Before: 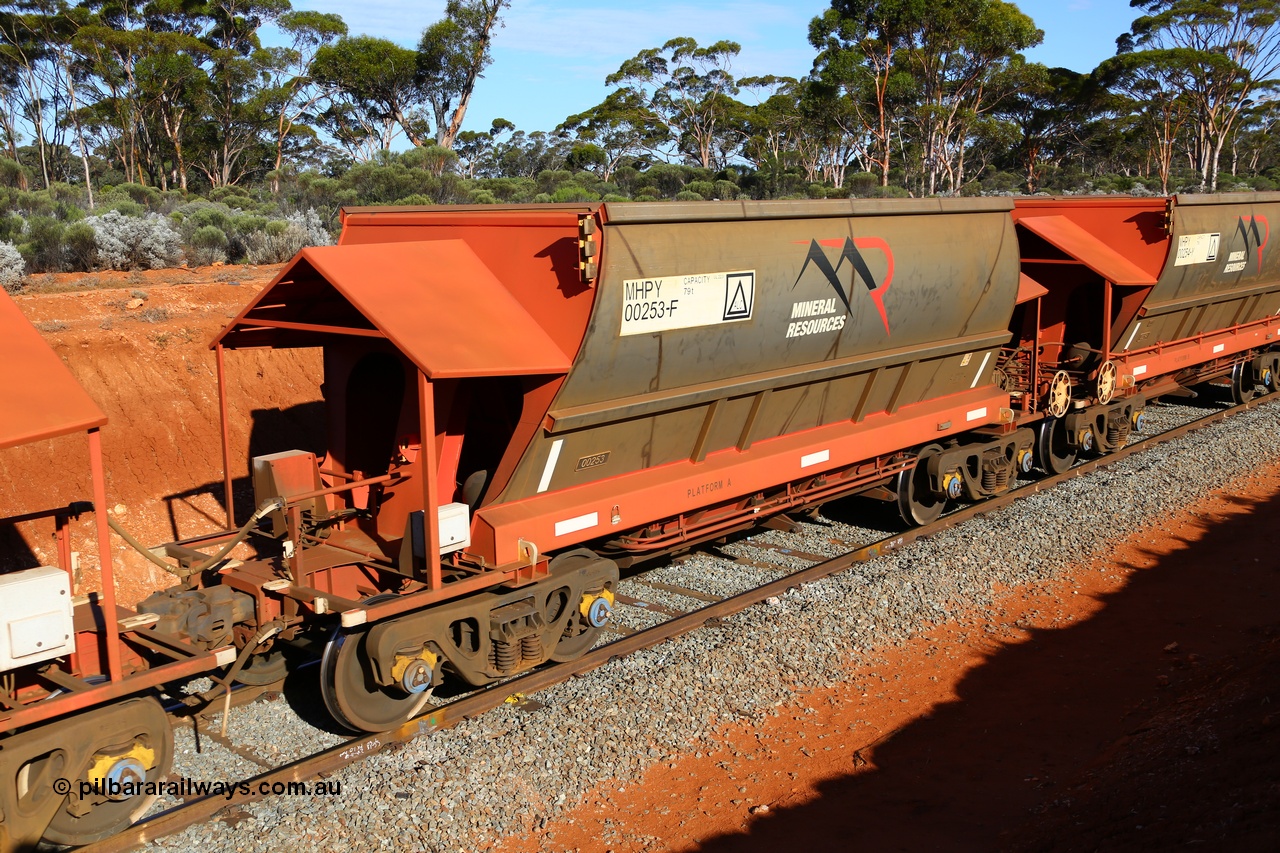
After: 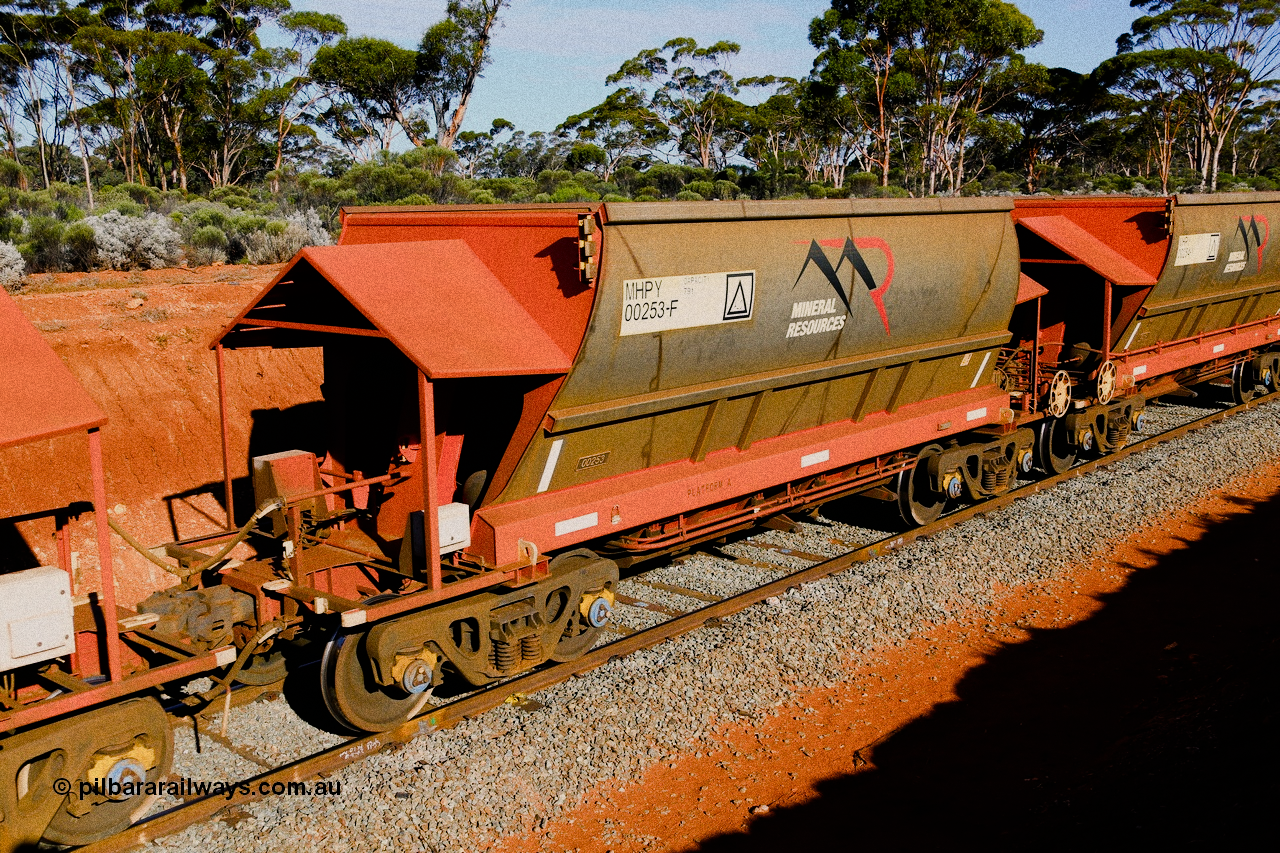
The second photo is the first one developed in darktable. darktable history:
grain: coarseness 0.09 ISO, strength 40%
color balance rgb: shadows lift › chroma 1%, shadows lift › hue 217.2°, power › hue 310.8°, highlights gain › chroma 2%, highlights gain › hue 44.4°, global offset › luminance 0.25%, global offset › hue 171.6°, perceptual saturation grading › global saturation 14.09%, perceptual saturation grading › highlights -30%, perceptual saturation grading › shadows 50.67%, global vibrance 25%, contrast 20%
filmic rgb: black relative exposure -6.98 EV, white relative exposure 5.63 EV, hardness 2.86
